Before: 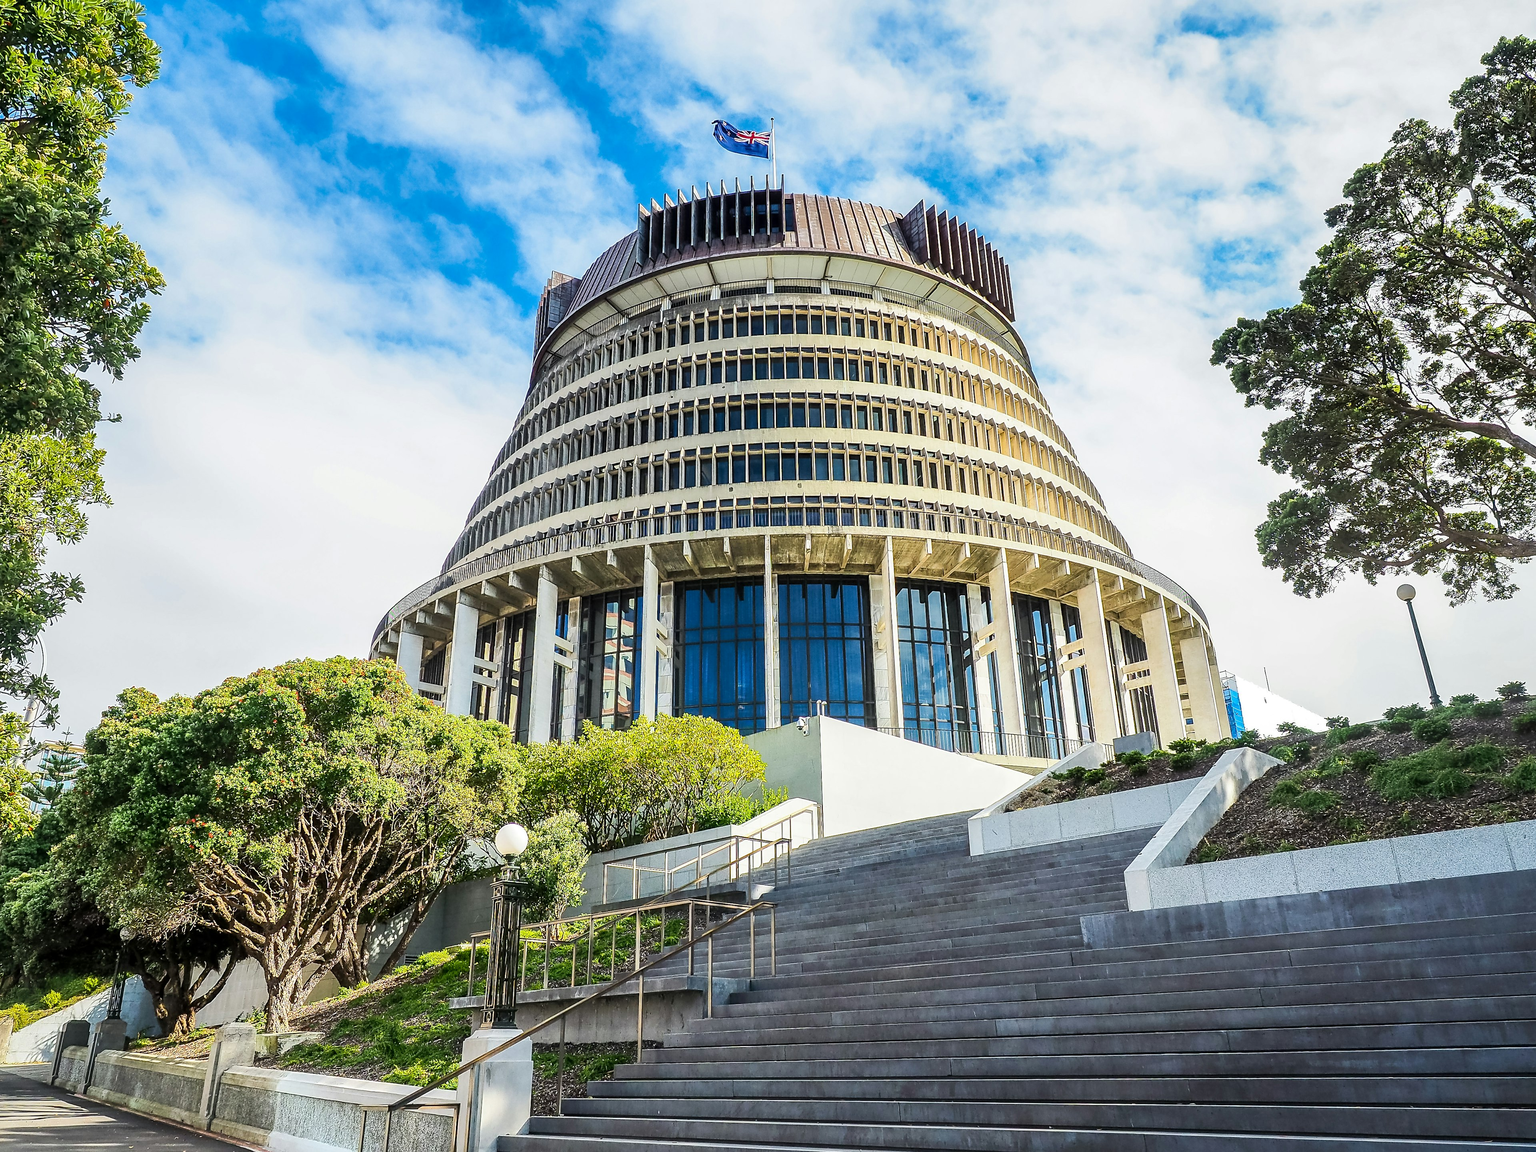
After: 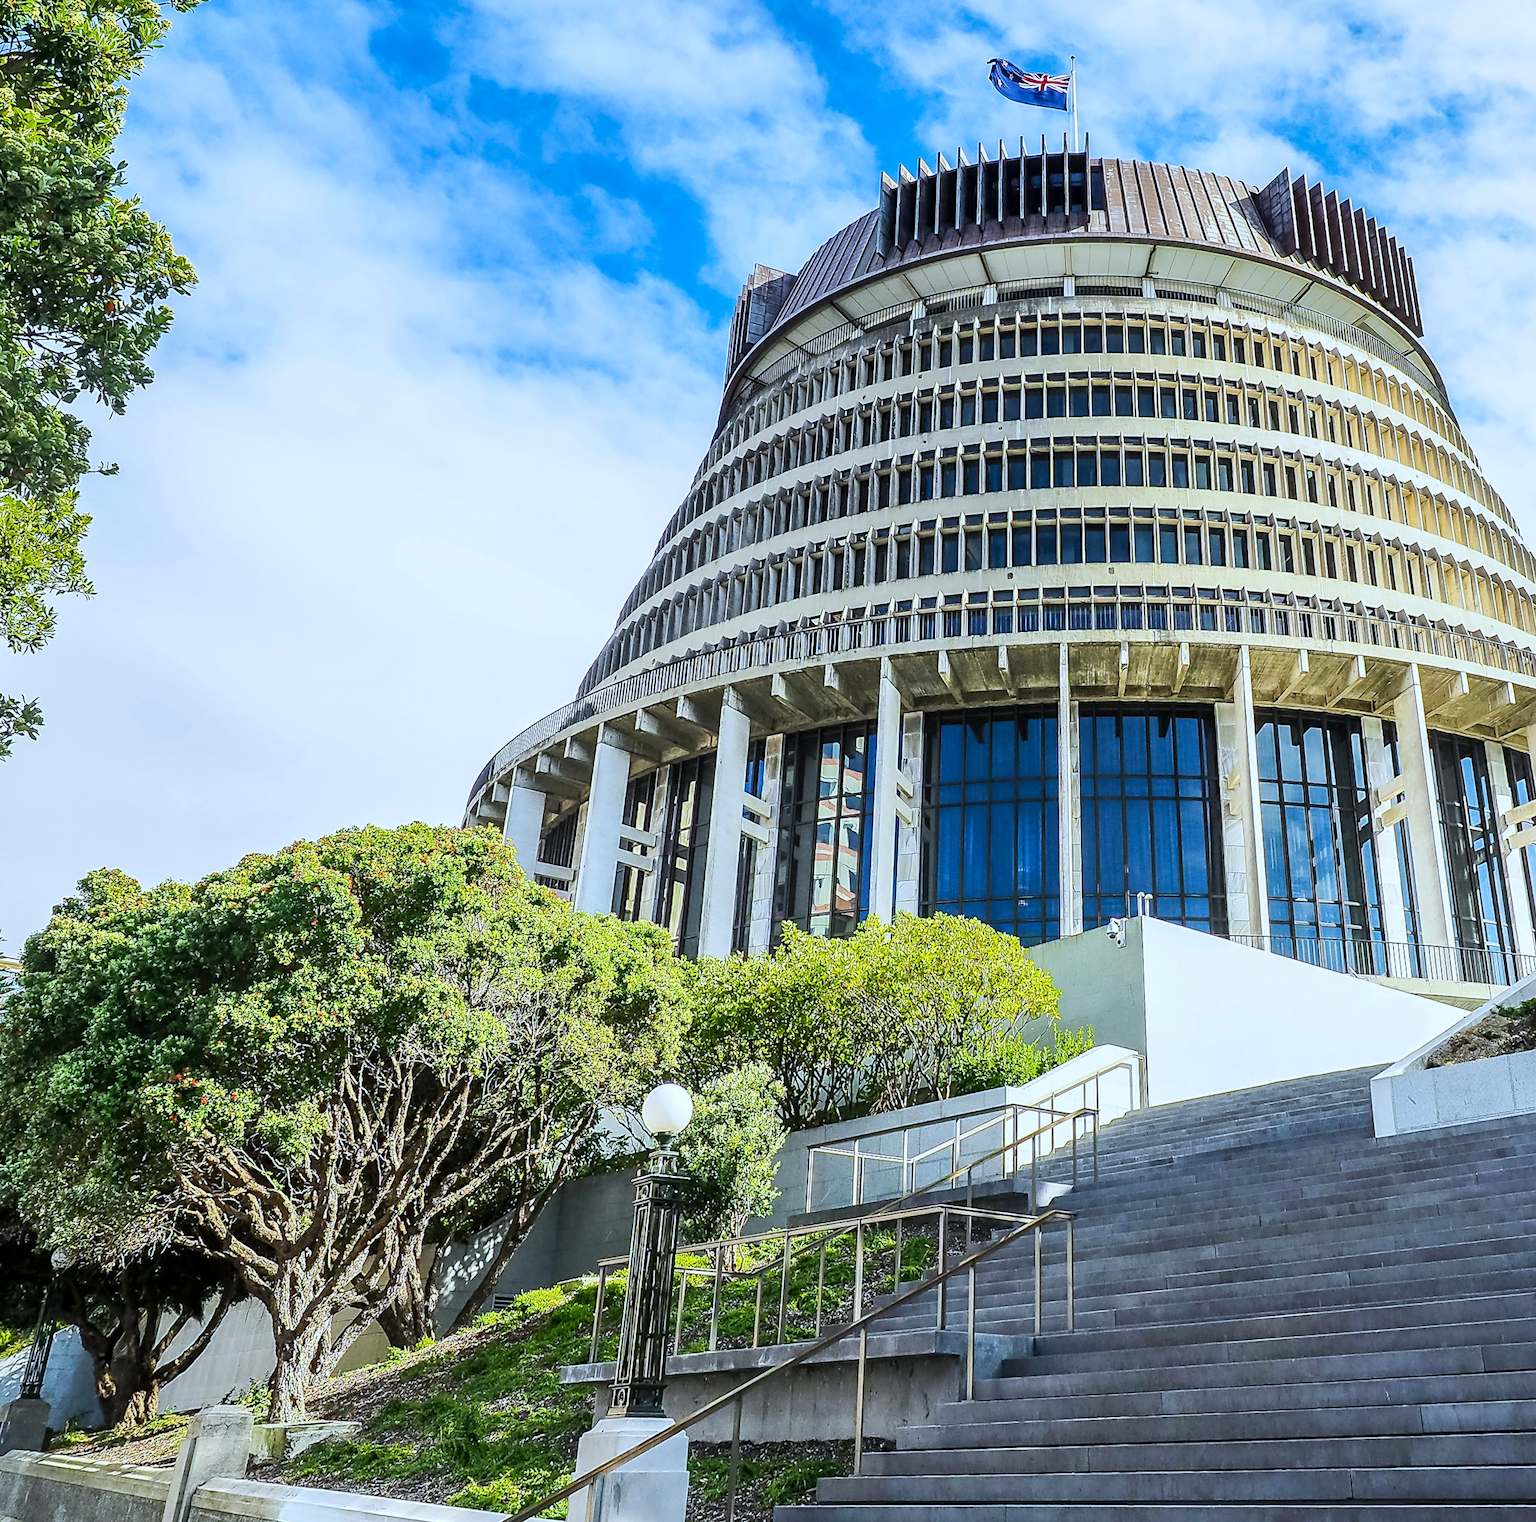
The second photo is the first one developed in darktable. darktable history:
rotate and perspective: rotation 0.215°, lens shift (vertical) -0.139, crop left 0.069, crop right 0.939, crop top 0.002, crop bottom 0.996
crop: top 5.803%, right 27.864%, bottom 5.804%
white balance: red 0.924, blue 1.095
